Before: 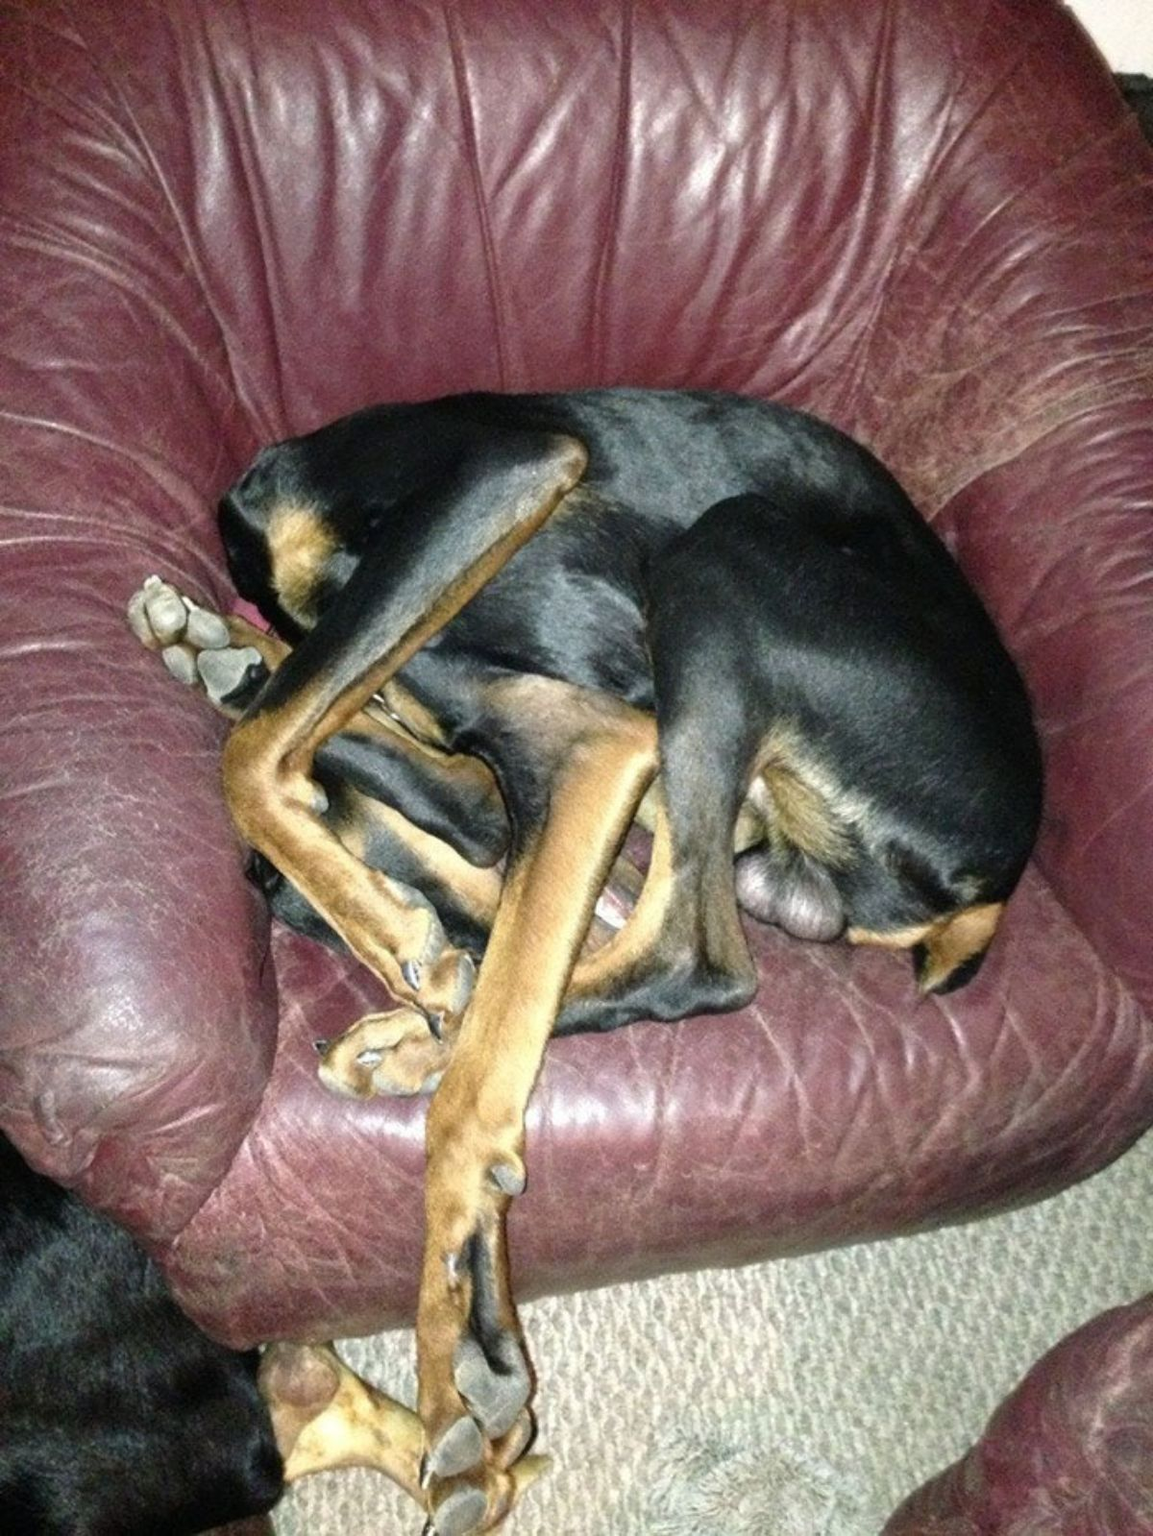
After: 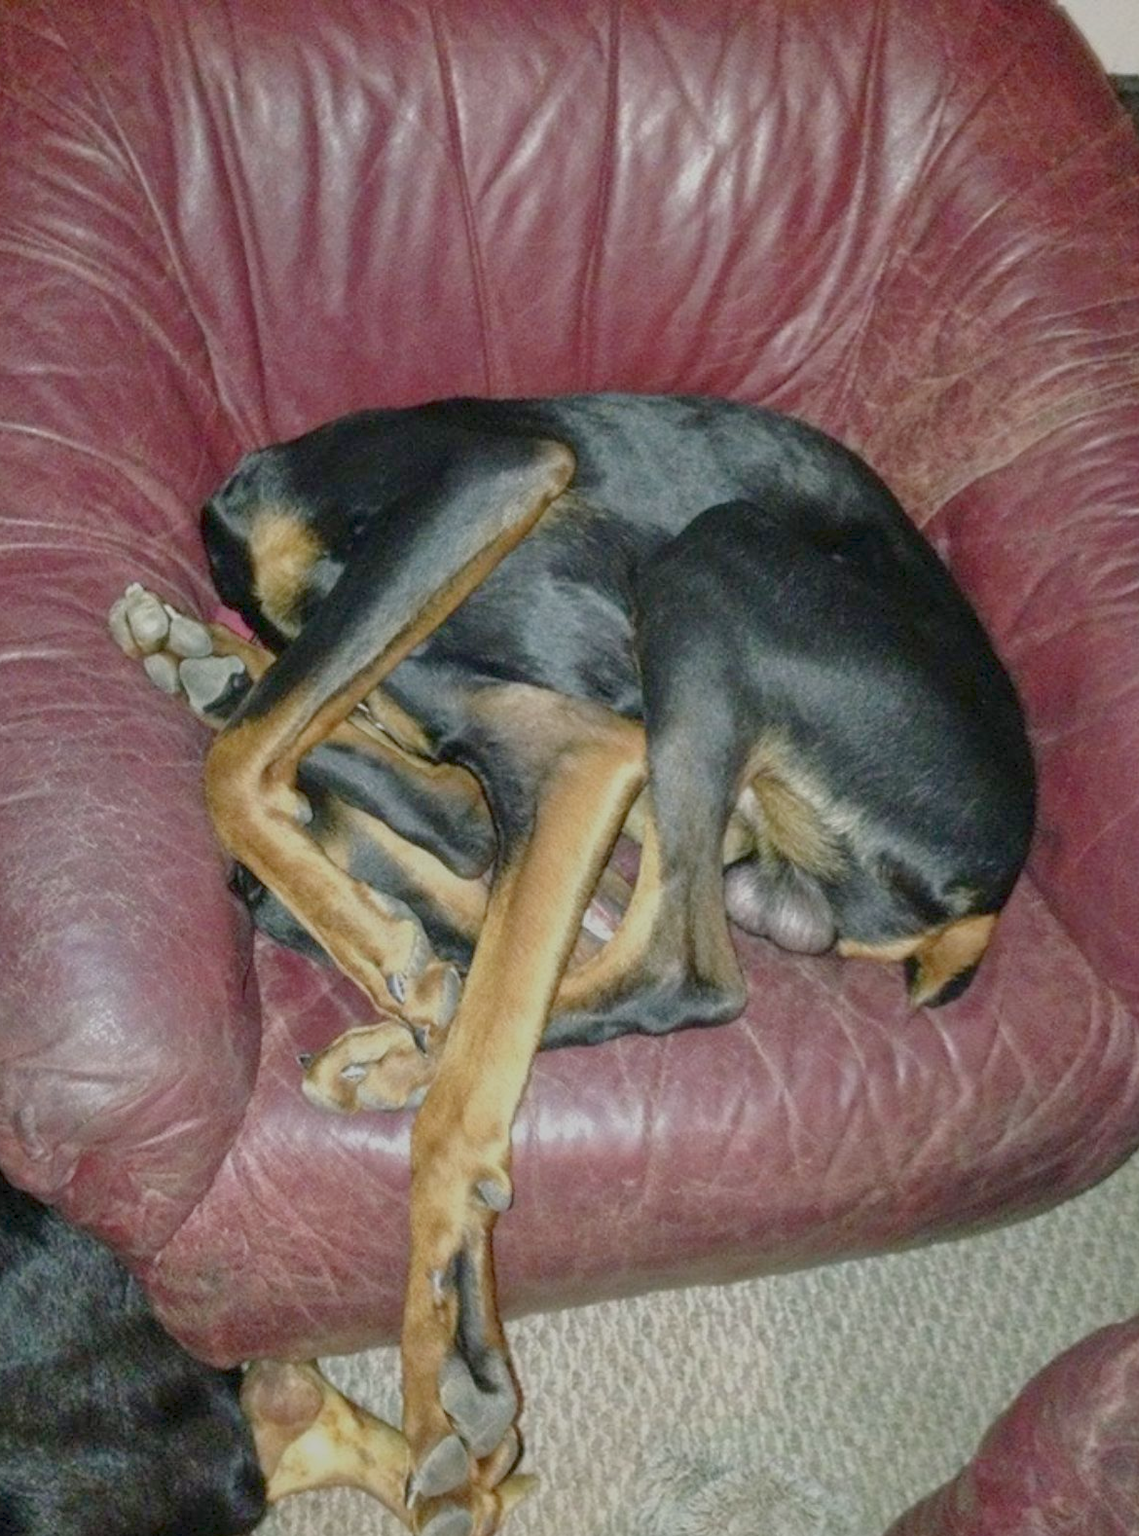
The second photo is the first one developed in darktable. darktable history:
tone equalizer: -8 EV 0.25 EV, -7 EV 0.417 EV, -6 EV 0.417 EV, -5 EV 0.25 EV, -3 EV -0.25 EV, -2 EV -0.417 EV, -1 EV -0.417 EV, +0 EV -0.25 EV, edges refinement/feathering 500, mask exposure compensation -1.57 EV, preserve details guided filter
local contrast: on, module defaults
color balance rgb: contrast -30%
crop and rotate: left 1.774%, right 0.633%, bottom 1.28%
